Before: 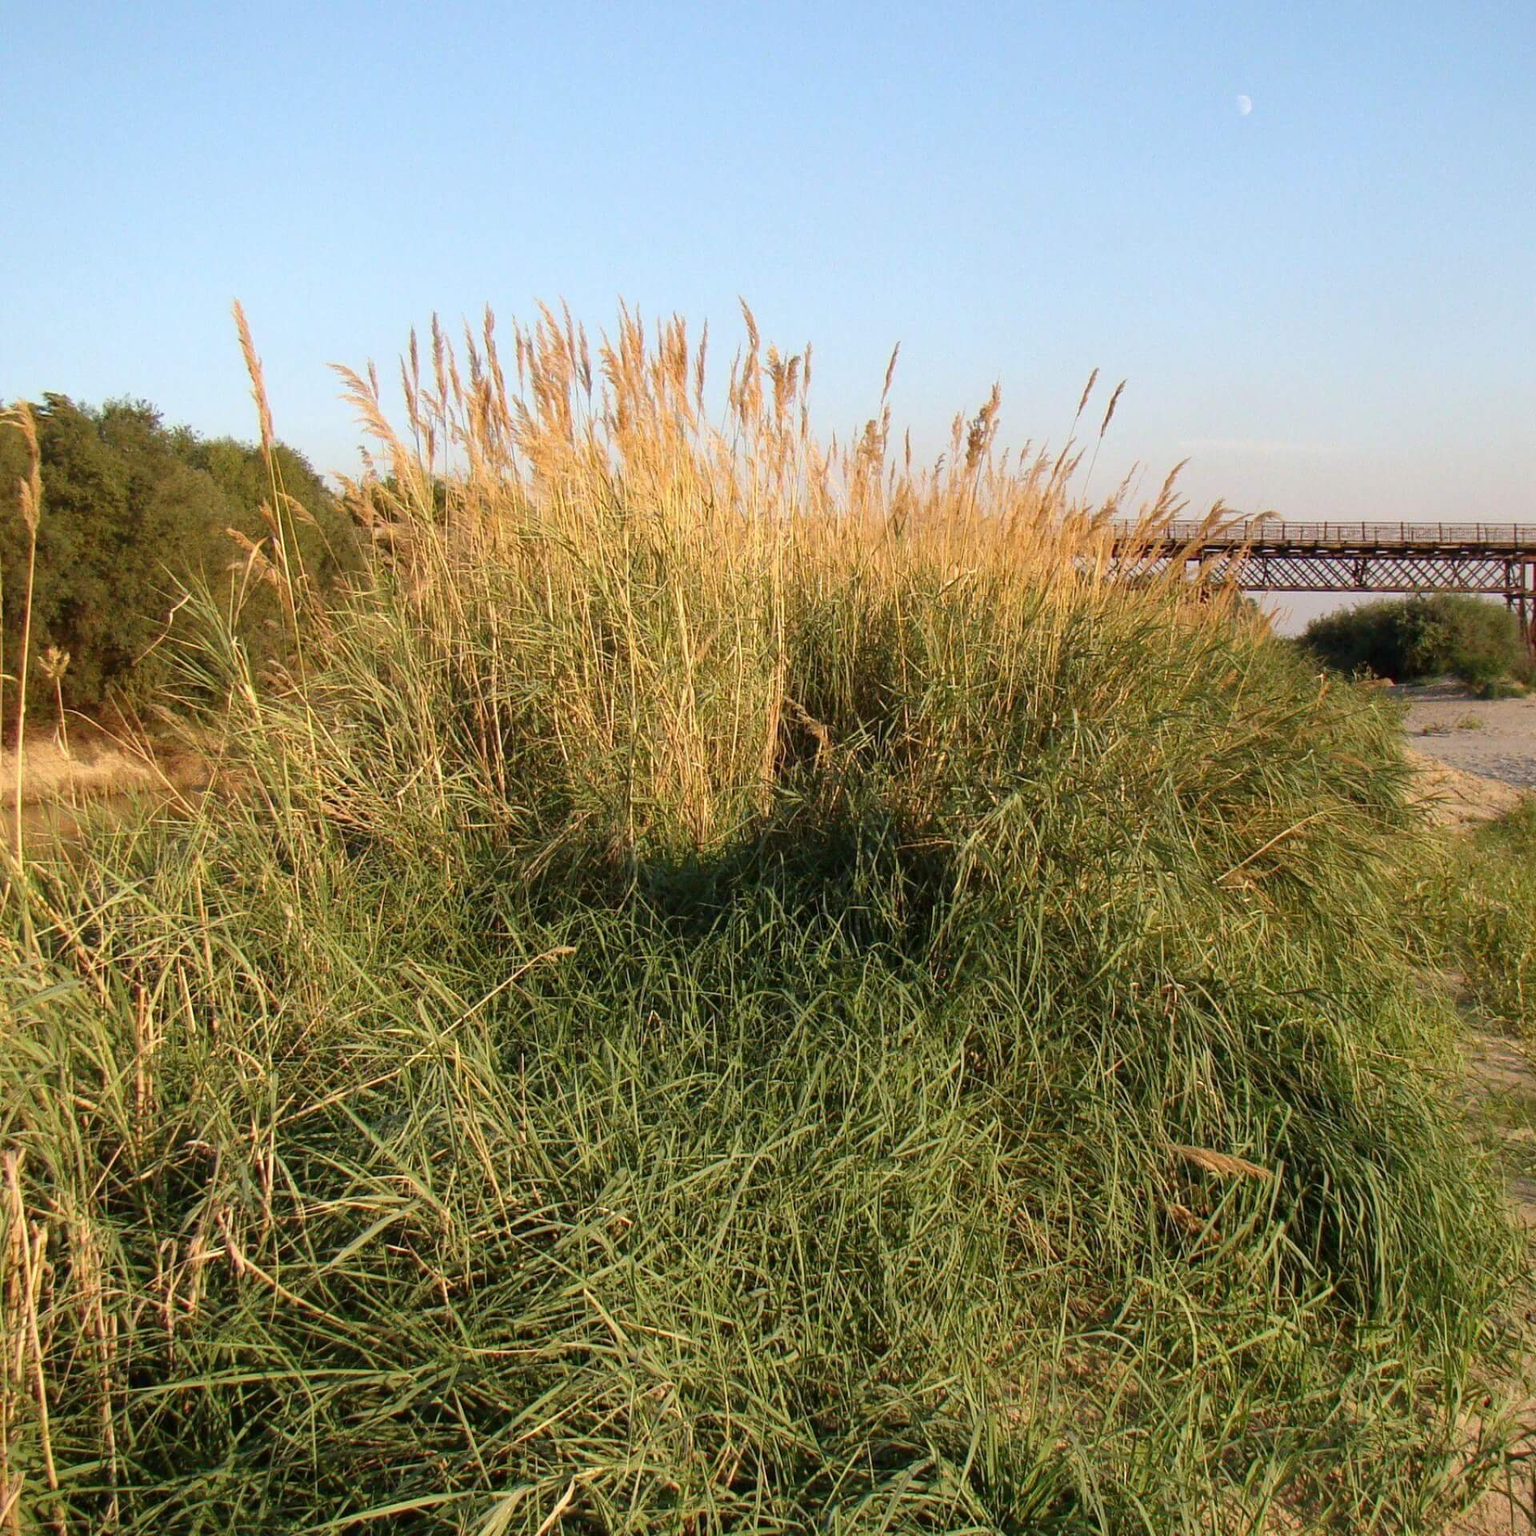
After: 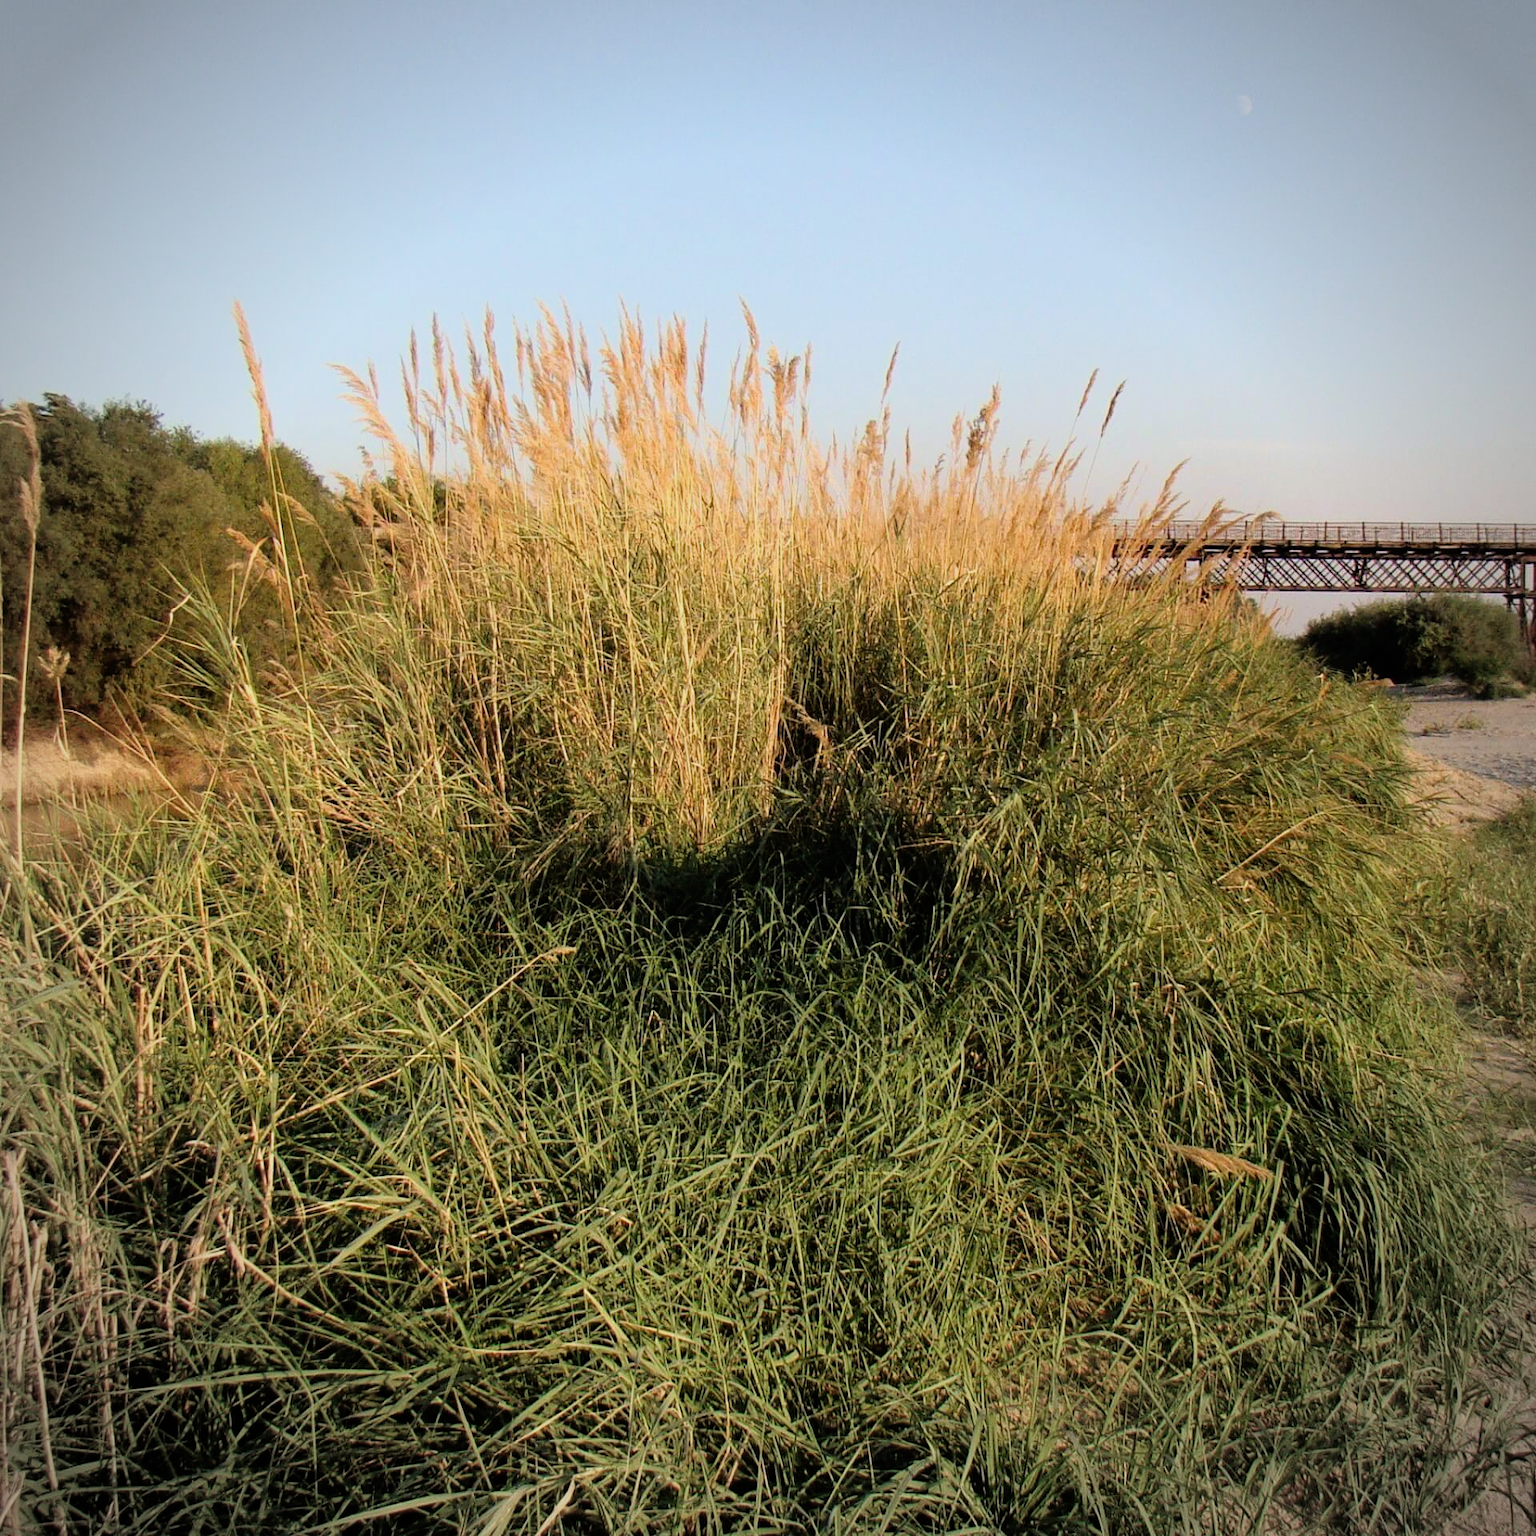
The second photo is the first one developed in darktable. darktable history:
filmic rgb: black relative exposure -7.75 EV, white relative exposure 4.4 EV, threshold 3 EV, hardness 3.76, latitude 50%, contrast 1.1, color science v5 (2021), contrast in shadows safe, contrast in highlights safe, enable highlight reconstruction true
vignetting: automatic ratio true
shadows and highlights: shadows 0, highlights 40
